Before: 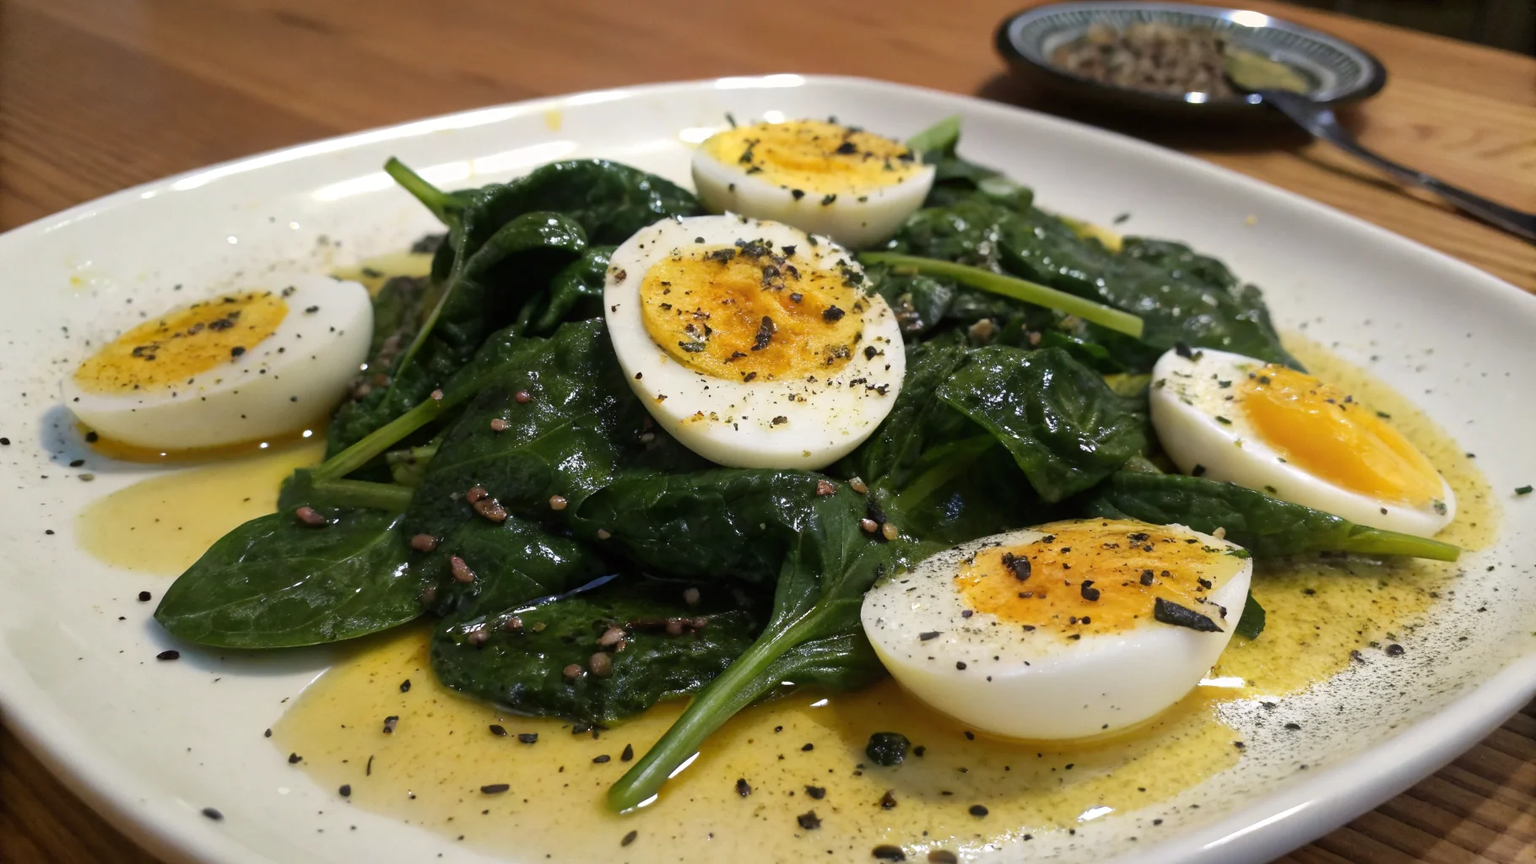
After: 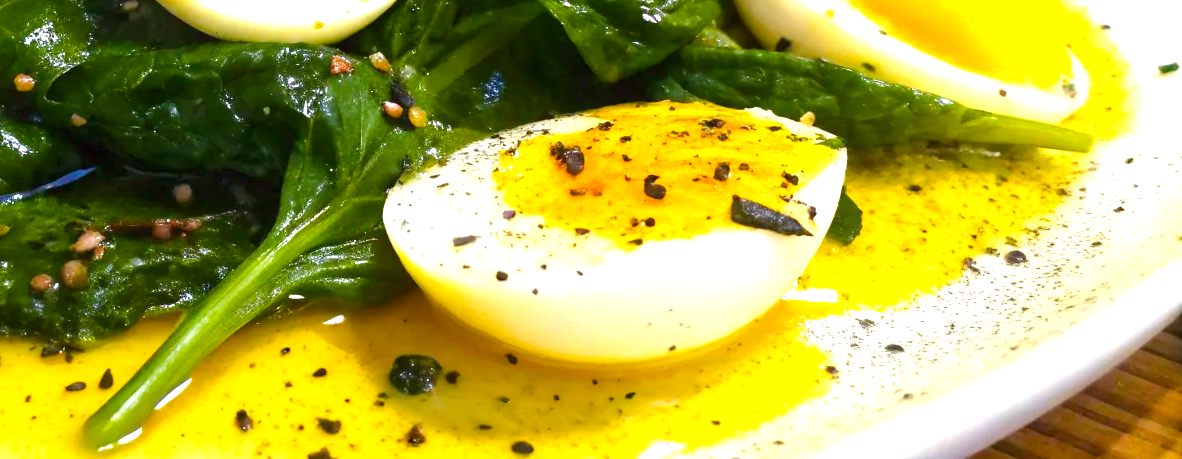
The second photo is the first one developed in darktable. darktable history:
crop and rotate: left 35.051%, top 50.159%, bottom 4.996%
color balance rgb: highlights gain › luminance 14.986%, linear chroma grading › global chroma 15.389%, perceptual saturation grading › global saturation 36.123%, perceptual saturation grading › shadows 34.692%, perceptual brilliance grading › mid-tones 9.9%, perceptual brilliance grading › shadows 14.862%
exposure: black level correction 0, exposure 1.097 EV, compensate highlight preservation false
